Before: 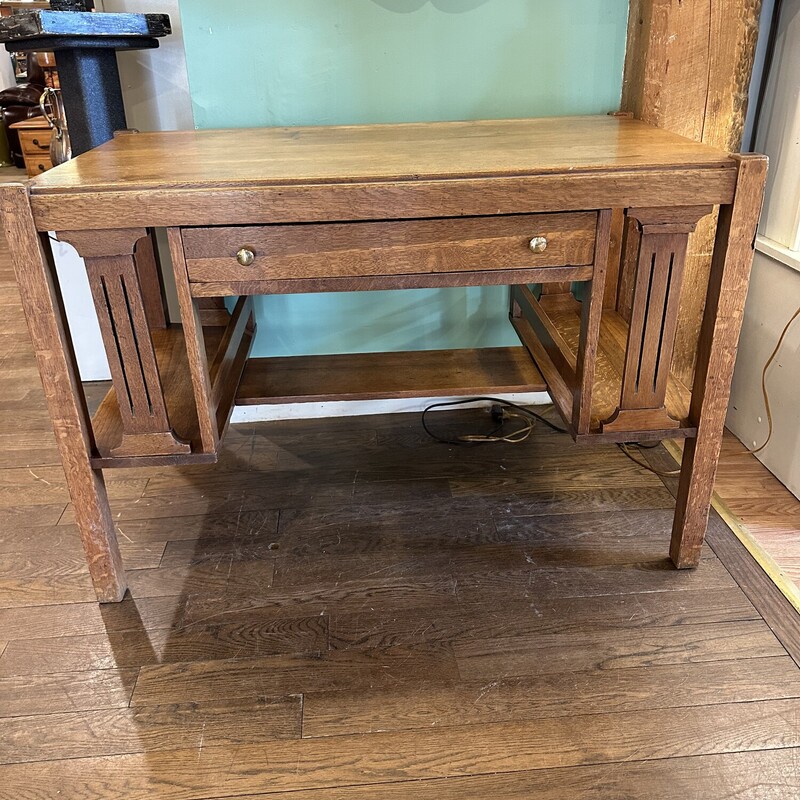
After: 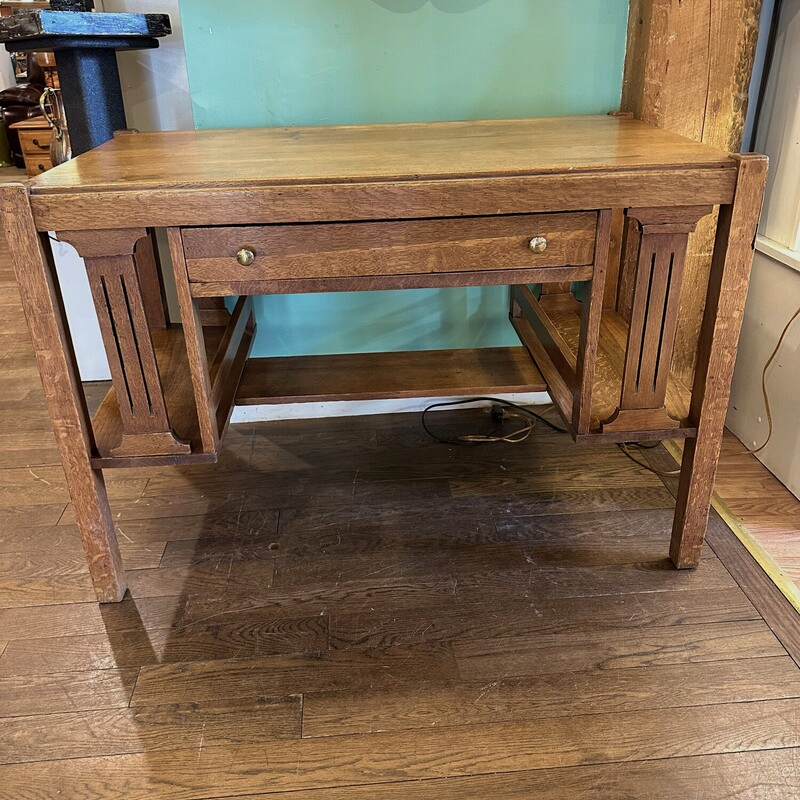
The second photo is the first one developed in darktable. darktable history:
exposure: exposure -0.293 EV, compensate highlight preservation false
velvia: on, module defaults
